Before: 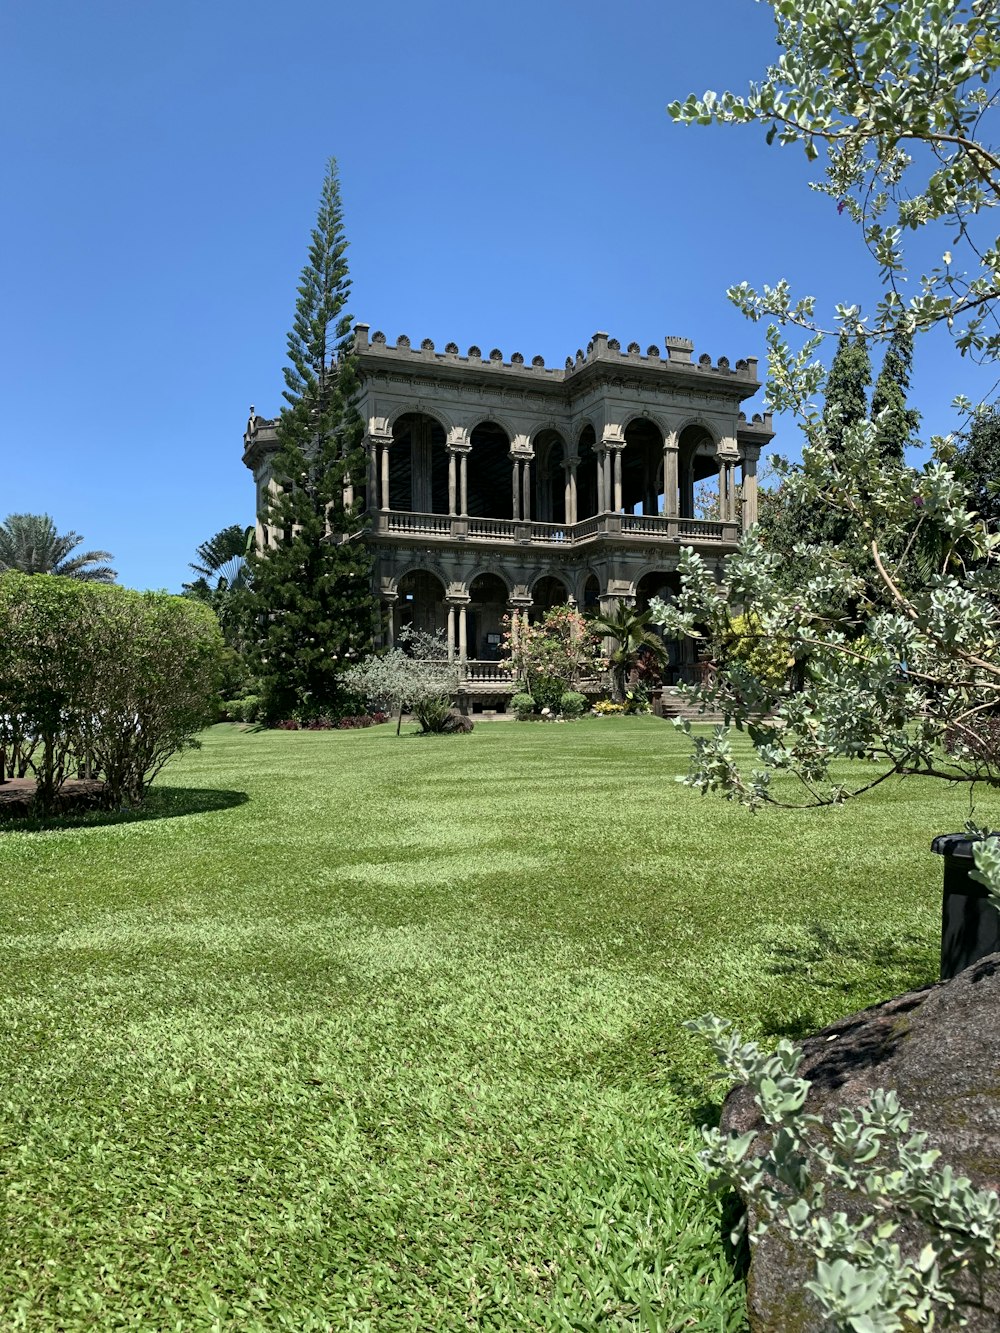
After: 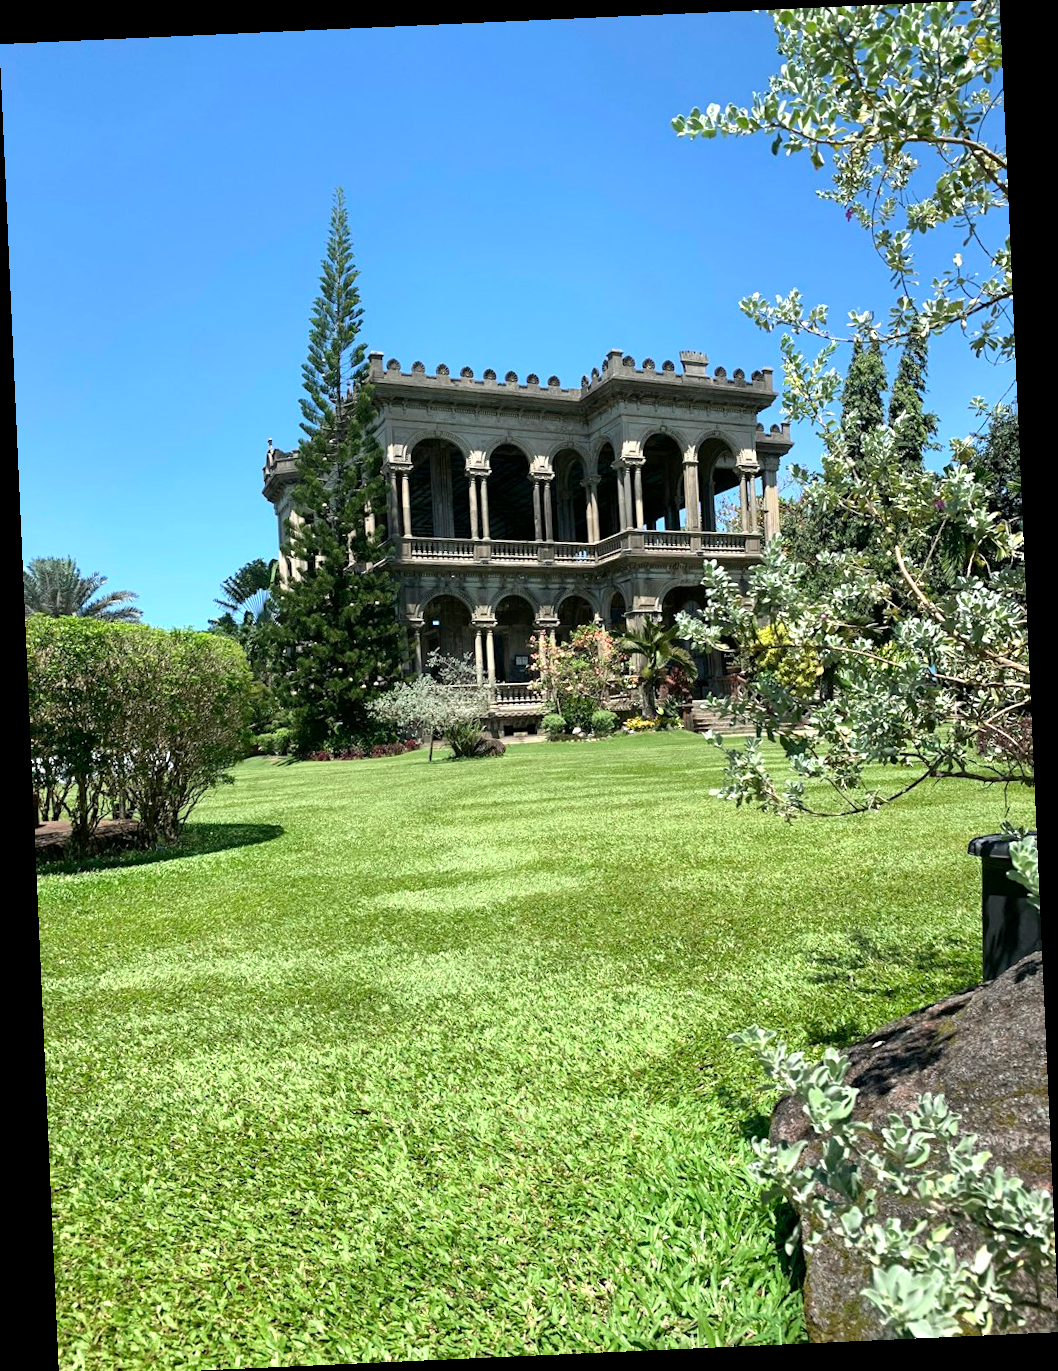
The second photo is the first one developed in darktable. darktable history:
rotate and perspective: rotation -2.56°, automatic cropping off
exposure: exposure 0.6 EV, compensate highlight preservation false
crop: top 0.05%, bottom 0.098%
